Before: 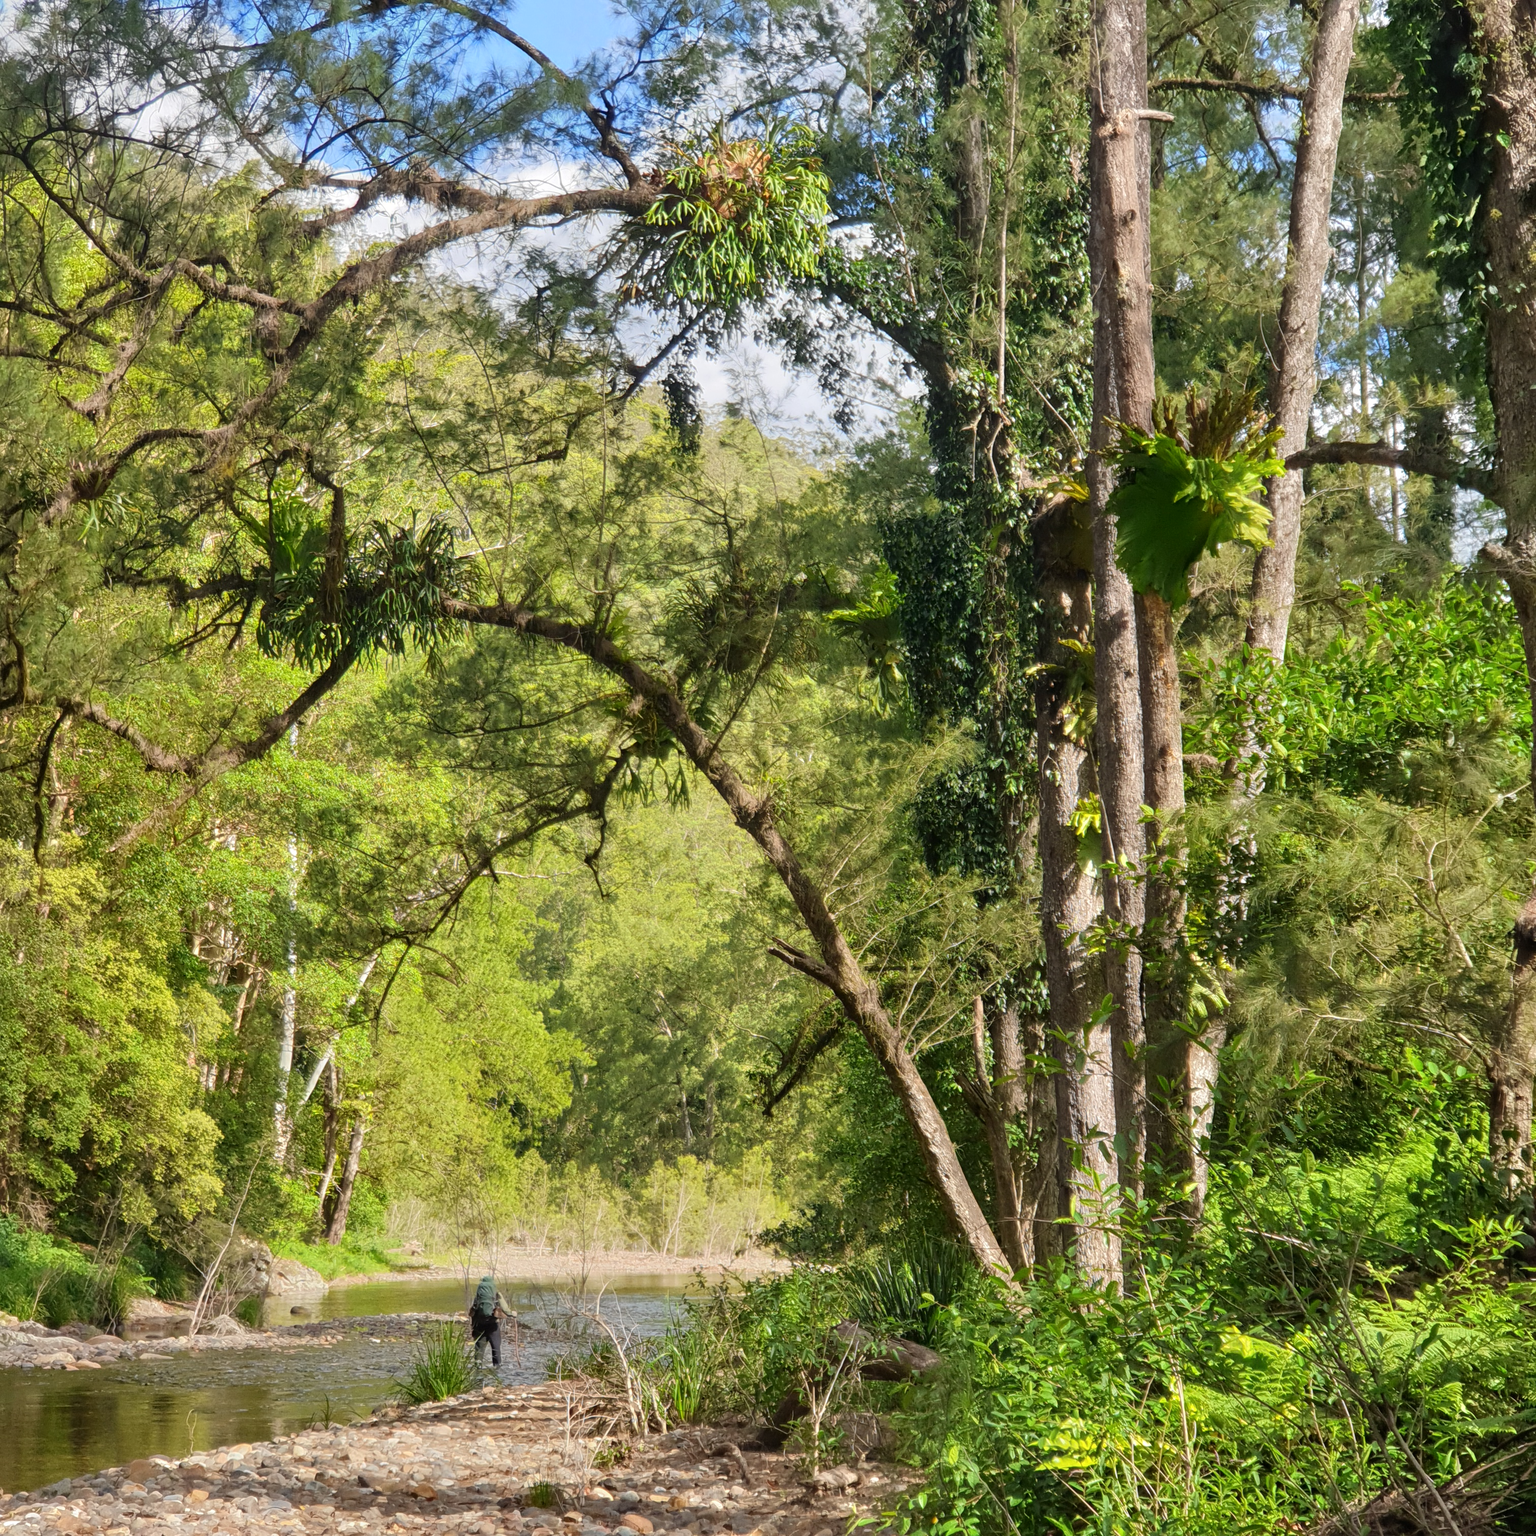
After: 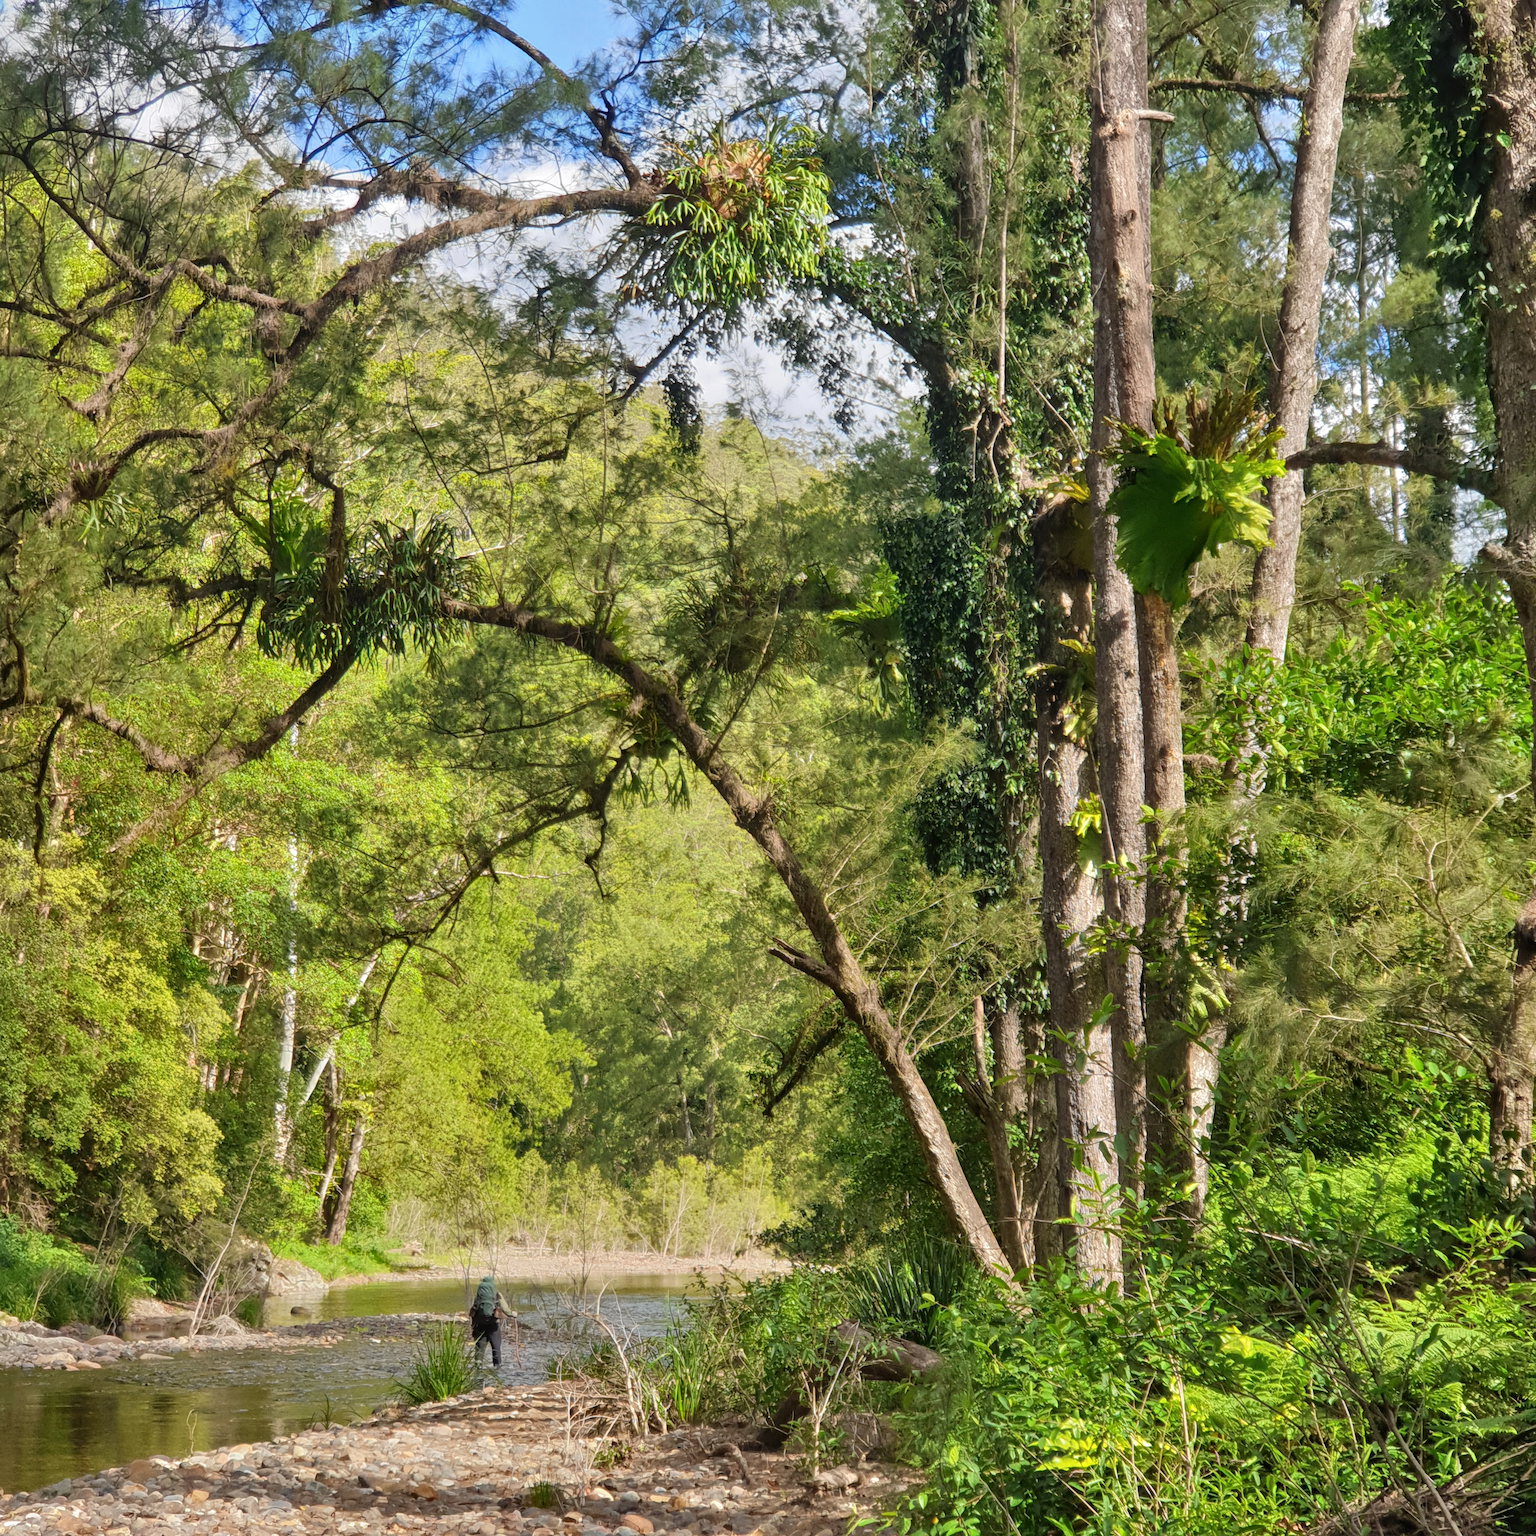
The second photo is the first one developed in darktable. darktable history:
shadows and highlights: highlights color adjustment 53.41%, low approximation 0.01, soften with gaussian
